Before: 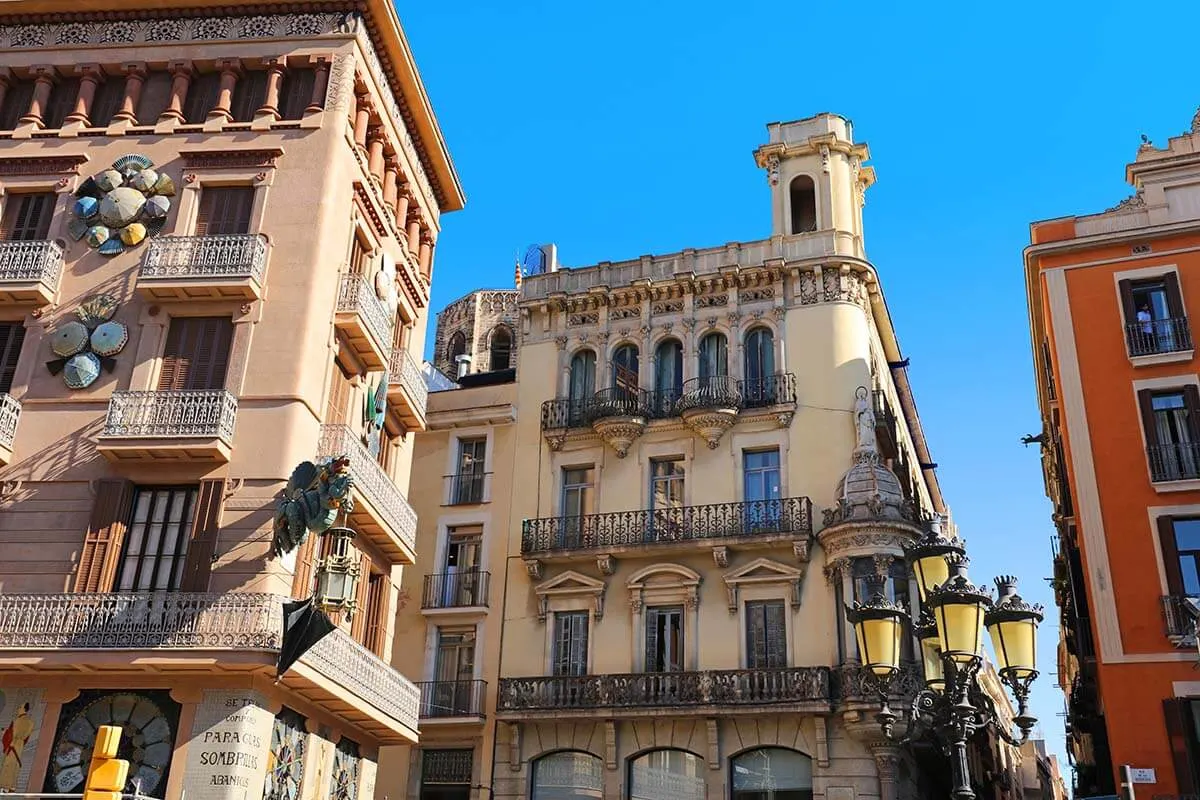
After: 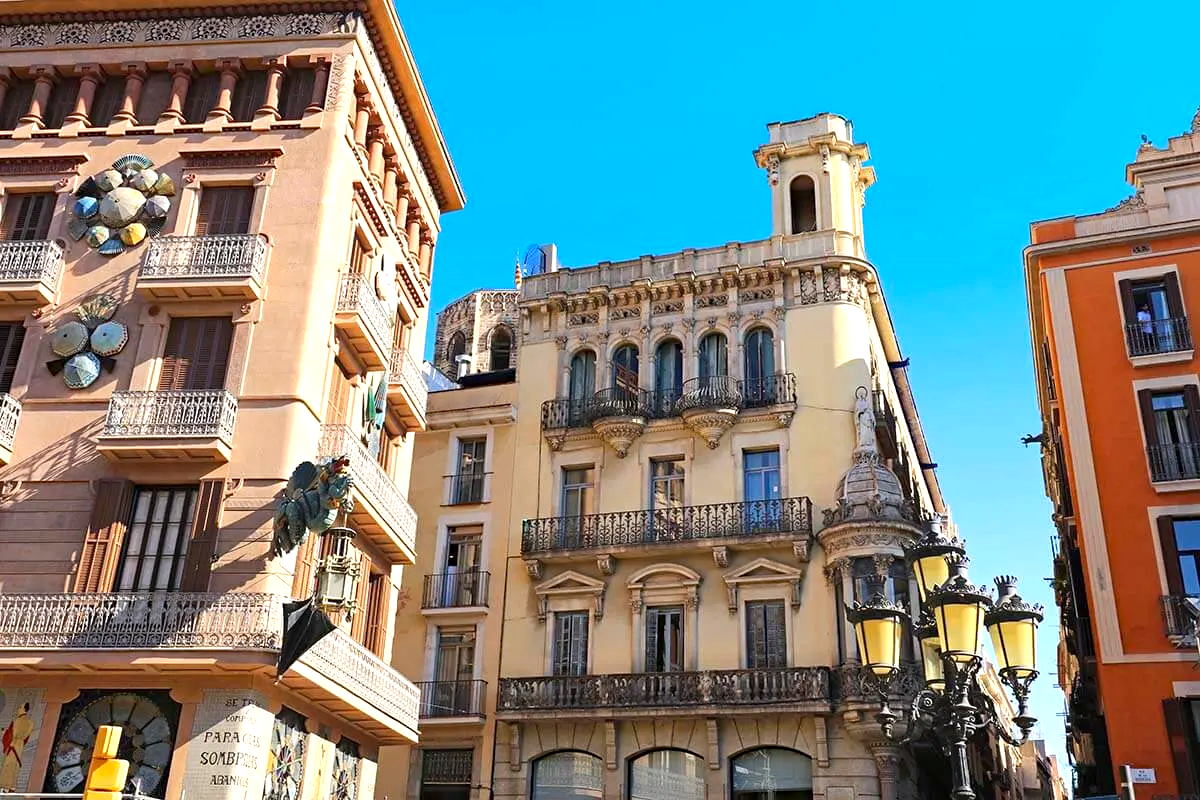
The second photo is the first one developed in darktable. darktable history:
haze removal: compatibility mode true, adaptive false
exposure: exposure 0.557 EV, compensate highlight preservation false
